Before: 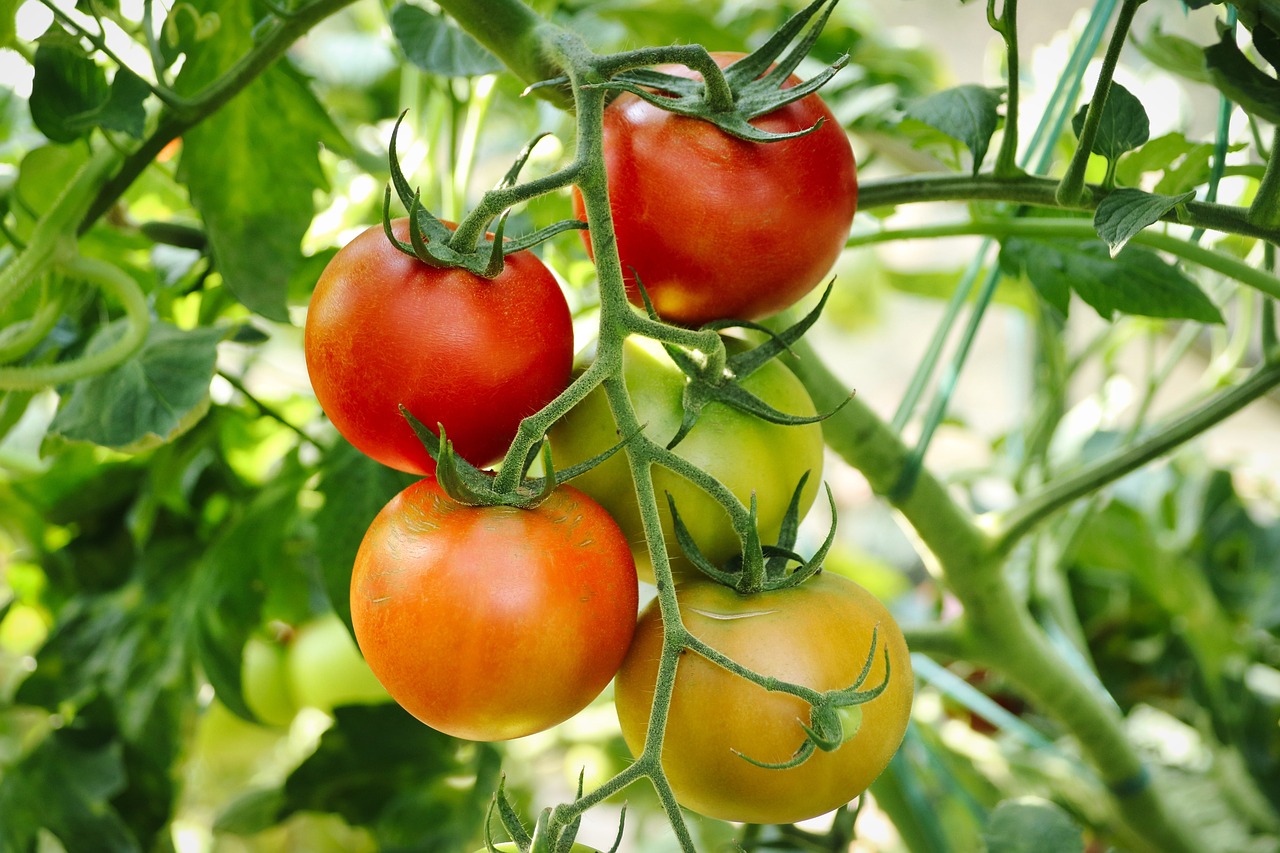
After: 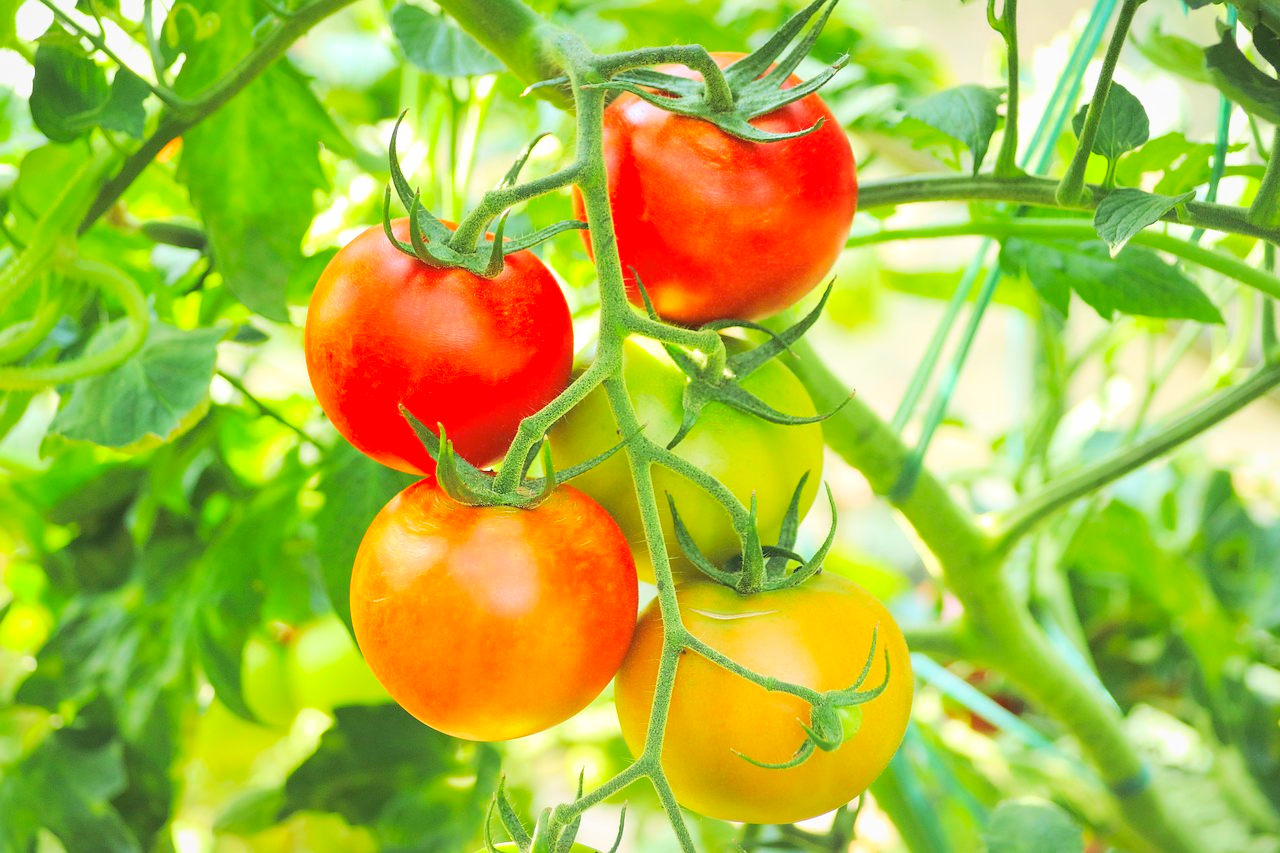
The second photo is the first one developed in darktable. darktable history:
global tonemap: drago (0.7, 100)
exposure: black level correction 0.001, exposure 1.822 EV, compensate exposure bias true, compensate highlight preservation false
